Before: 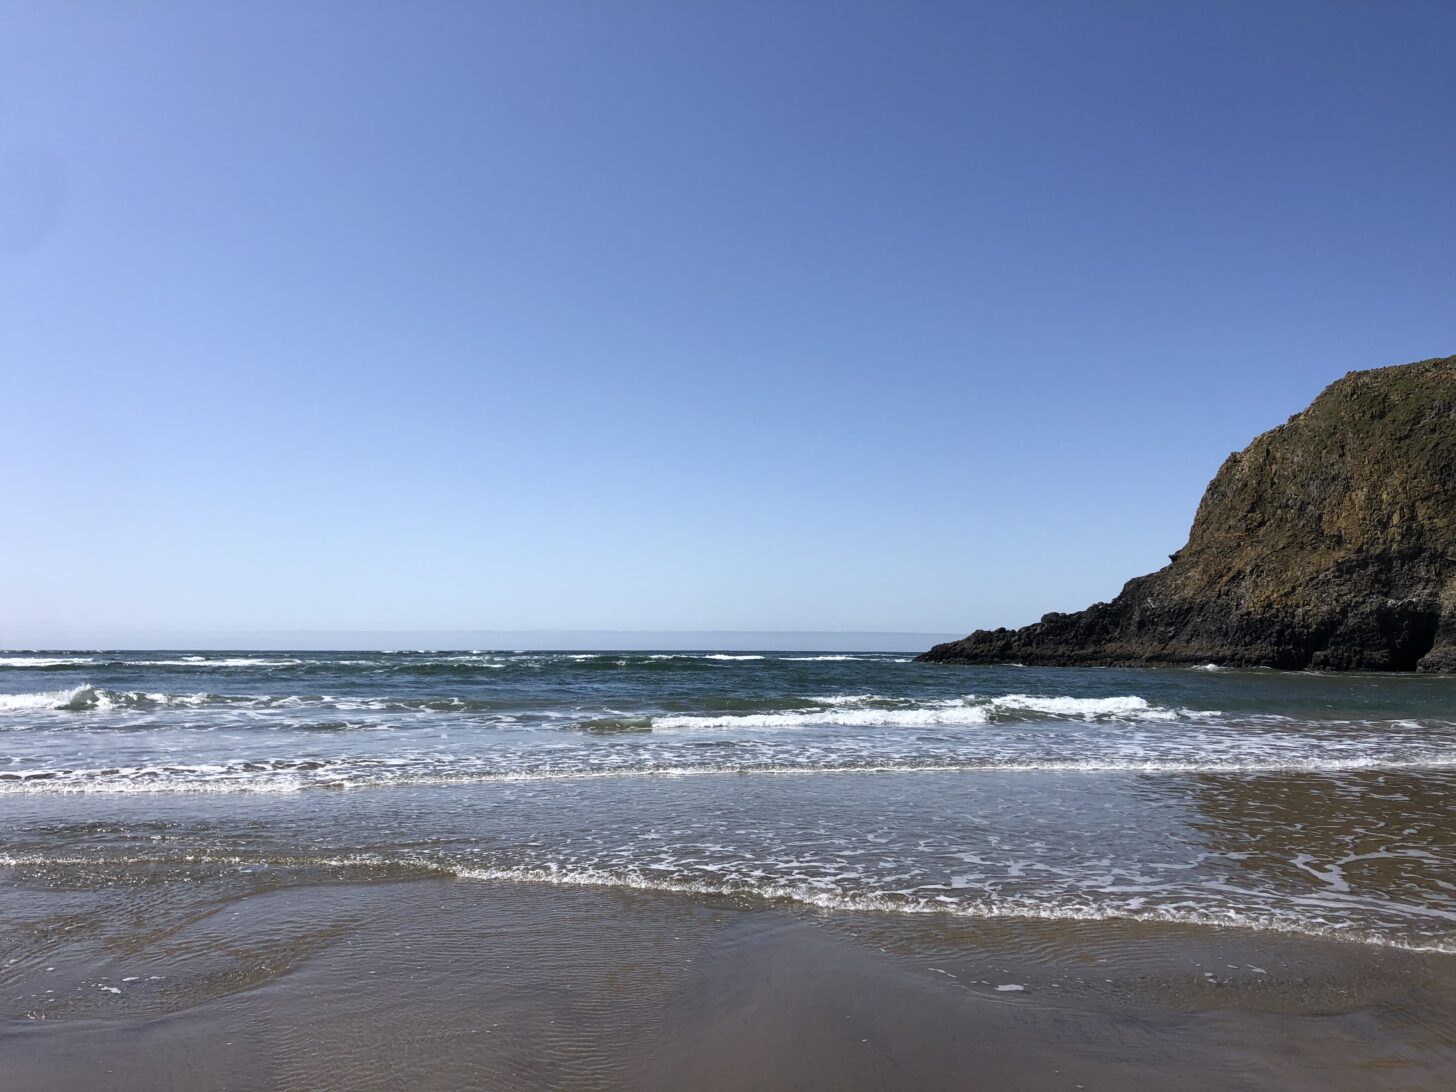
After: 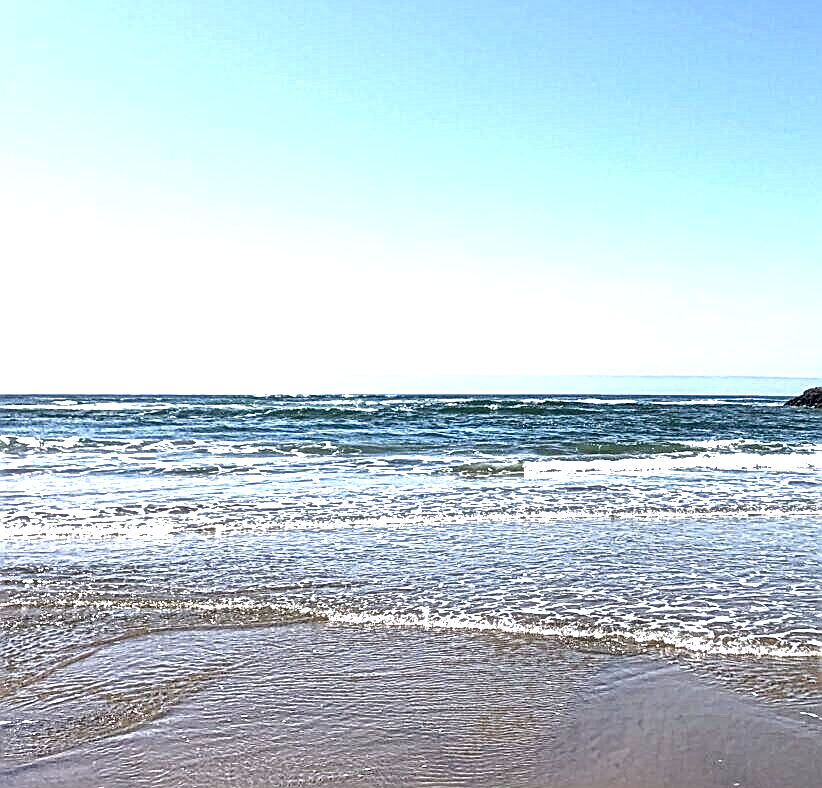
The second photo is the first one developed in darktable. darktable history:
crop: left 8.836%, top 23.483%, right 34.691%, bottom 4.348%
local contrast: mode bilateral grid, contrast 20, coarseness 4, detail 298%, midtone range 0.2
sharpen: on, module defaults
exposure: black level correction 0, exposure 1.199 EV, compensate exposure bias true, compensate highlight preservation false
